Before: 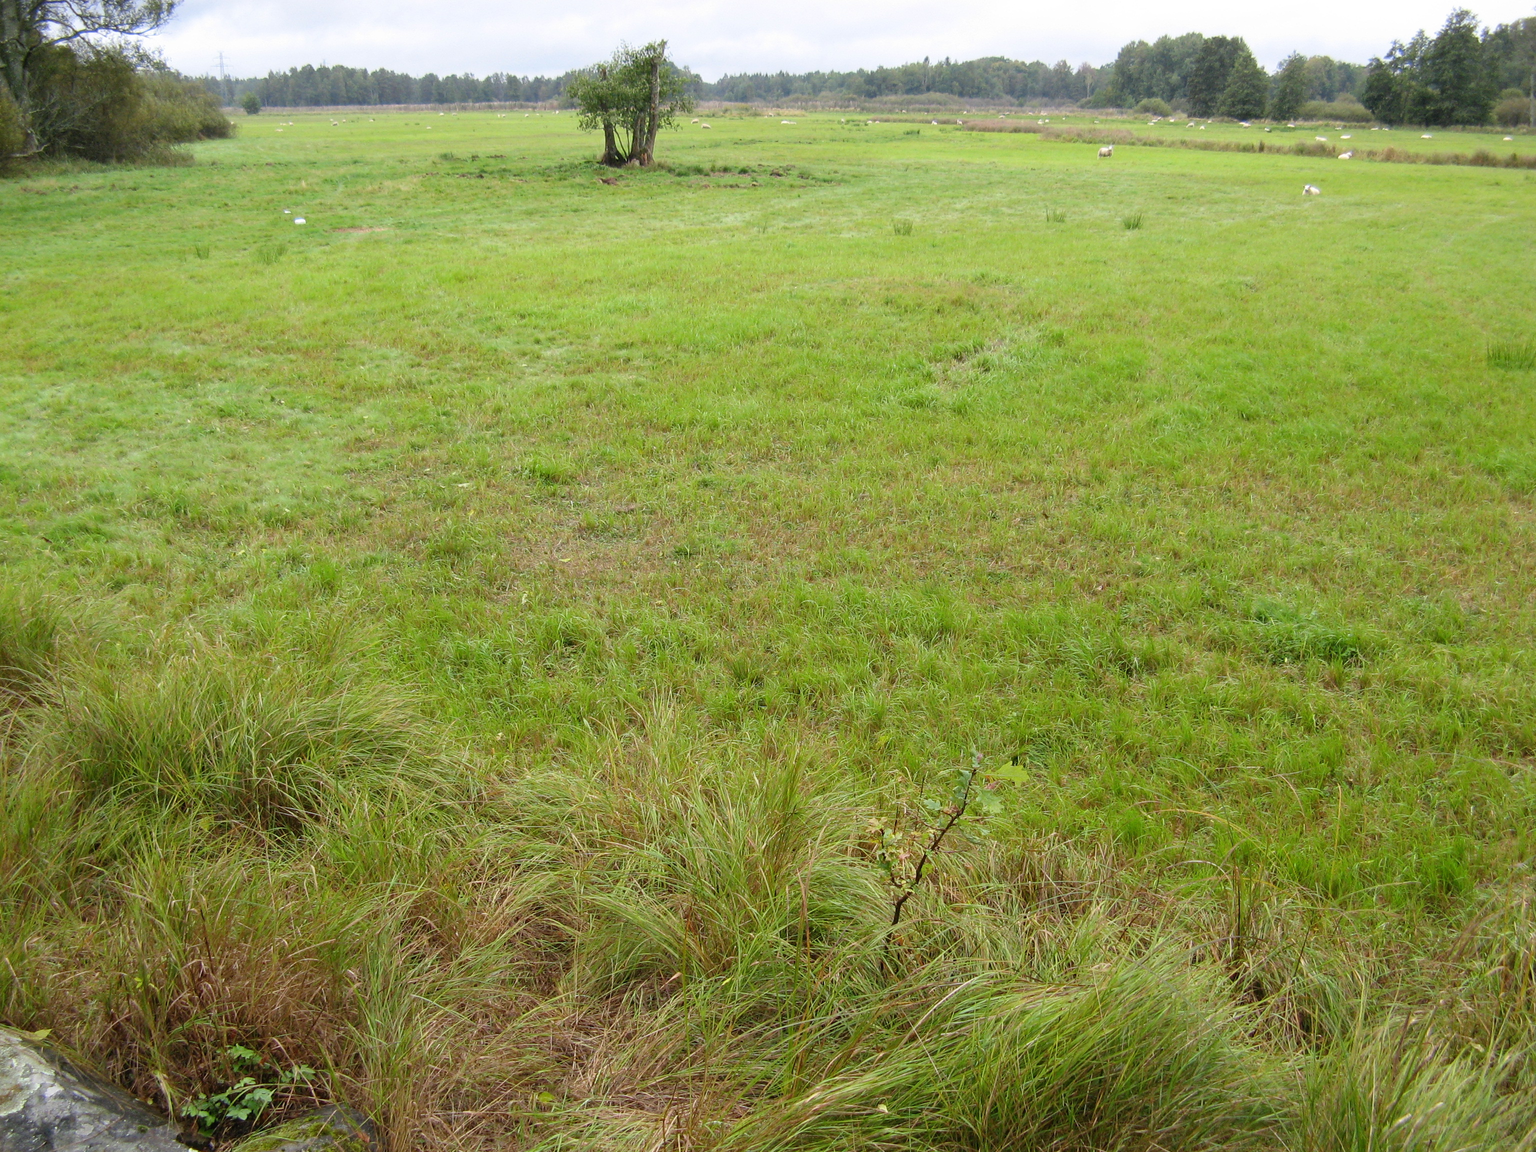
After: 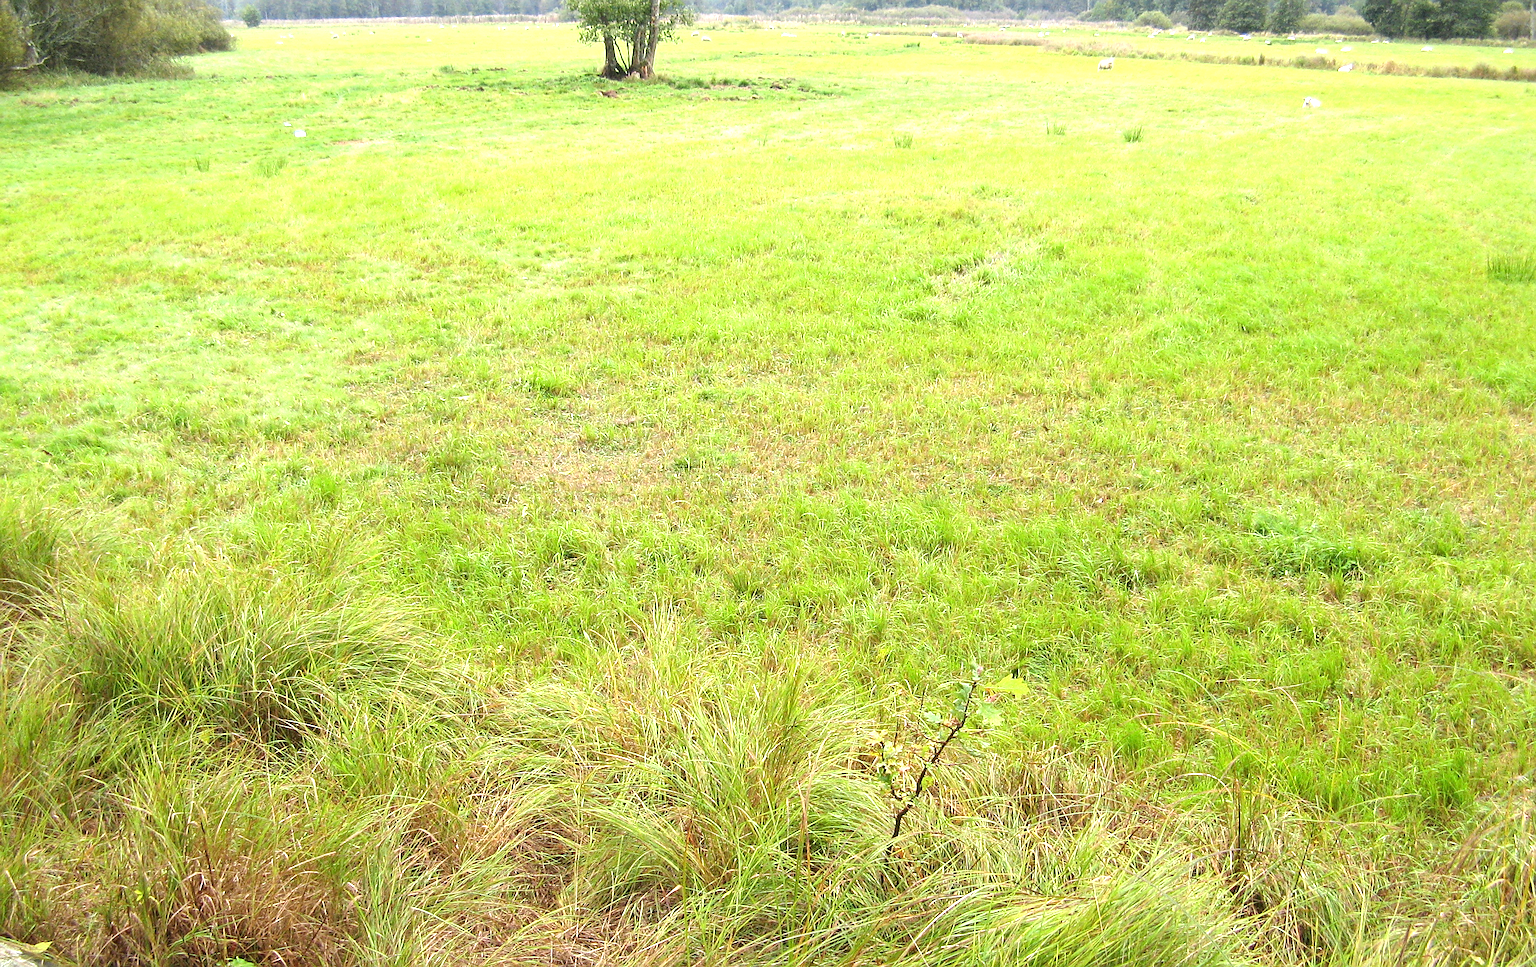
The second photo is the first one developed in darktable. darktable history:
exposure: exposure 1.223 EV, compensate highlight preservation false
sharpen: on, module defaults
crop: top 7.625%, bottom 8.027%
